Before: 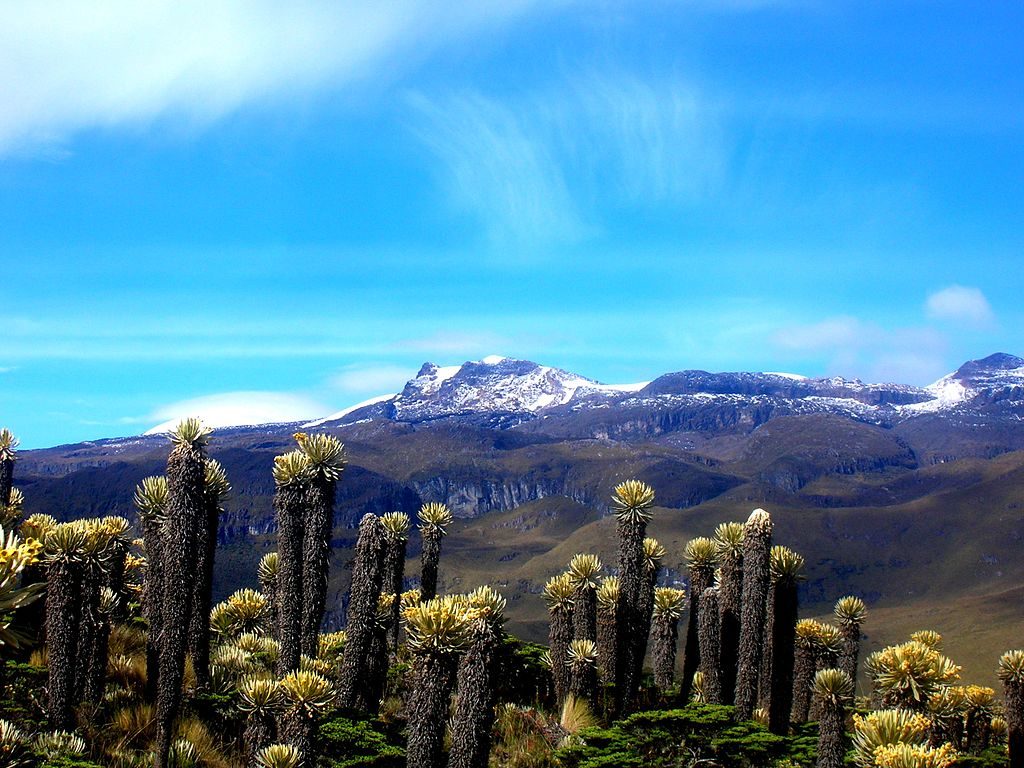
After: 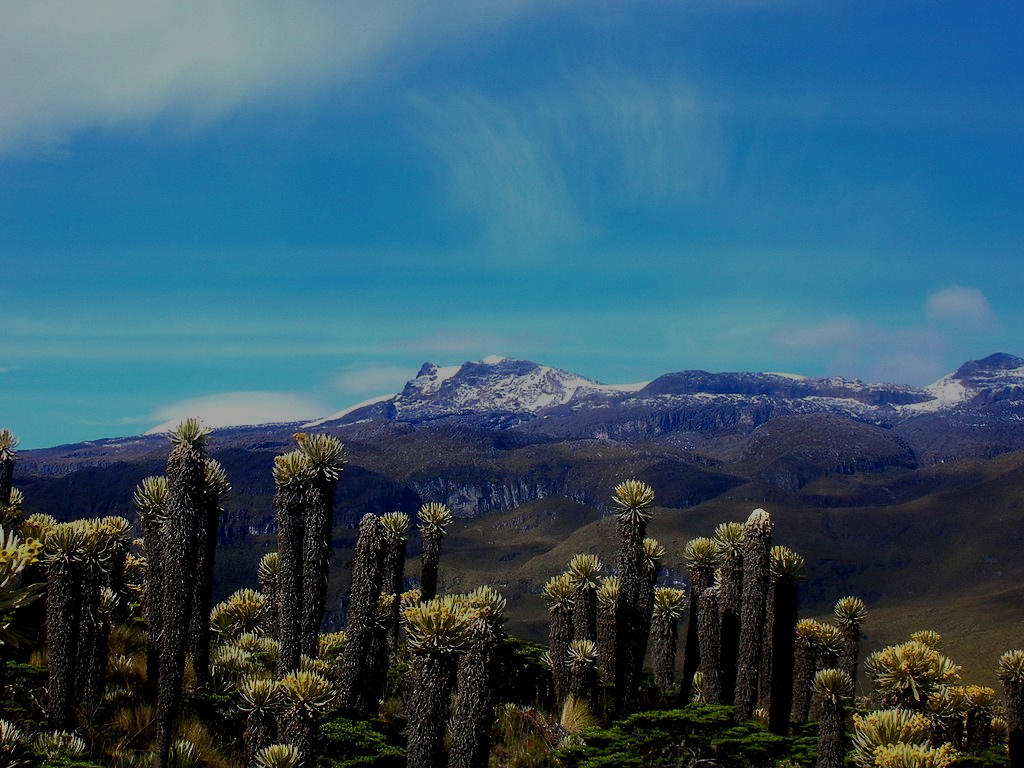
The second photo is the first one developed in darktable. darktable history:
exposure: exposure 0.574 EV, compensate highlight preservation false
tone equalizer: -8 EV -2 EV, -7 EV -2 EV, -6 EV -2 EV, -5 EV -2 EV, -4 EV -2 EV, -3 EV -2 EV, -2 EV -2 EV, -1 EV -1.63 EV, +0 EV -2 EV
